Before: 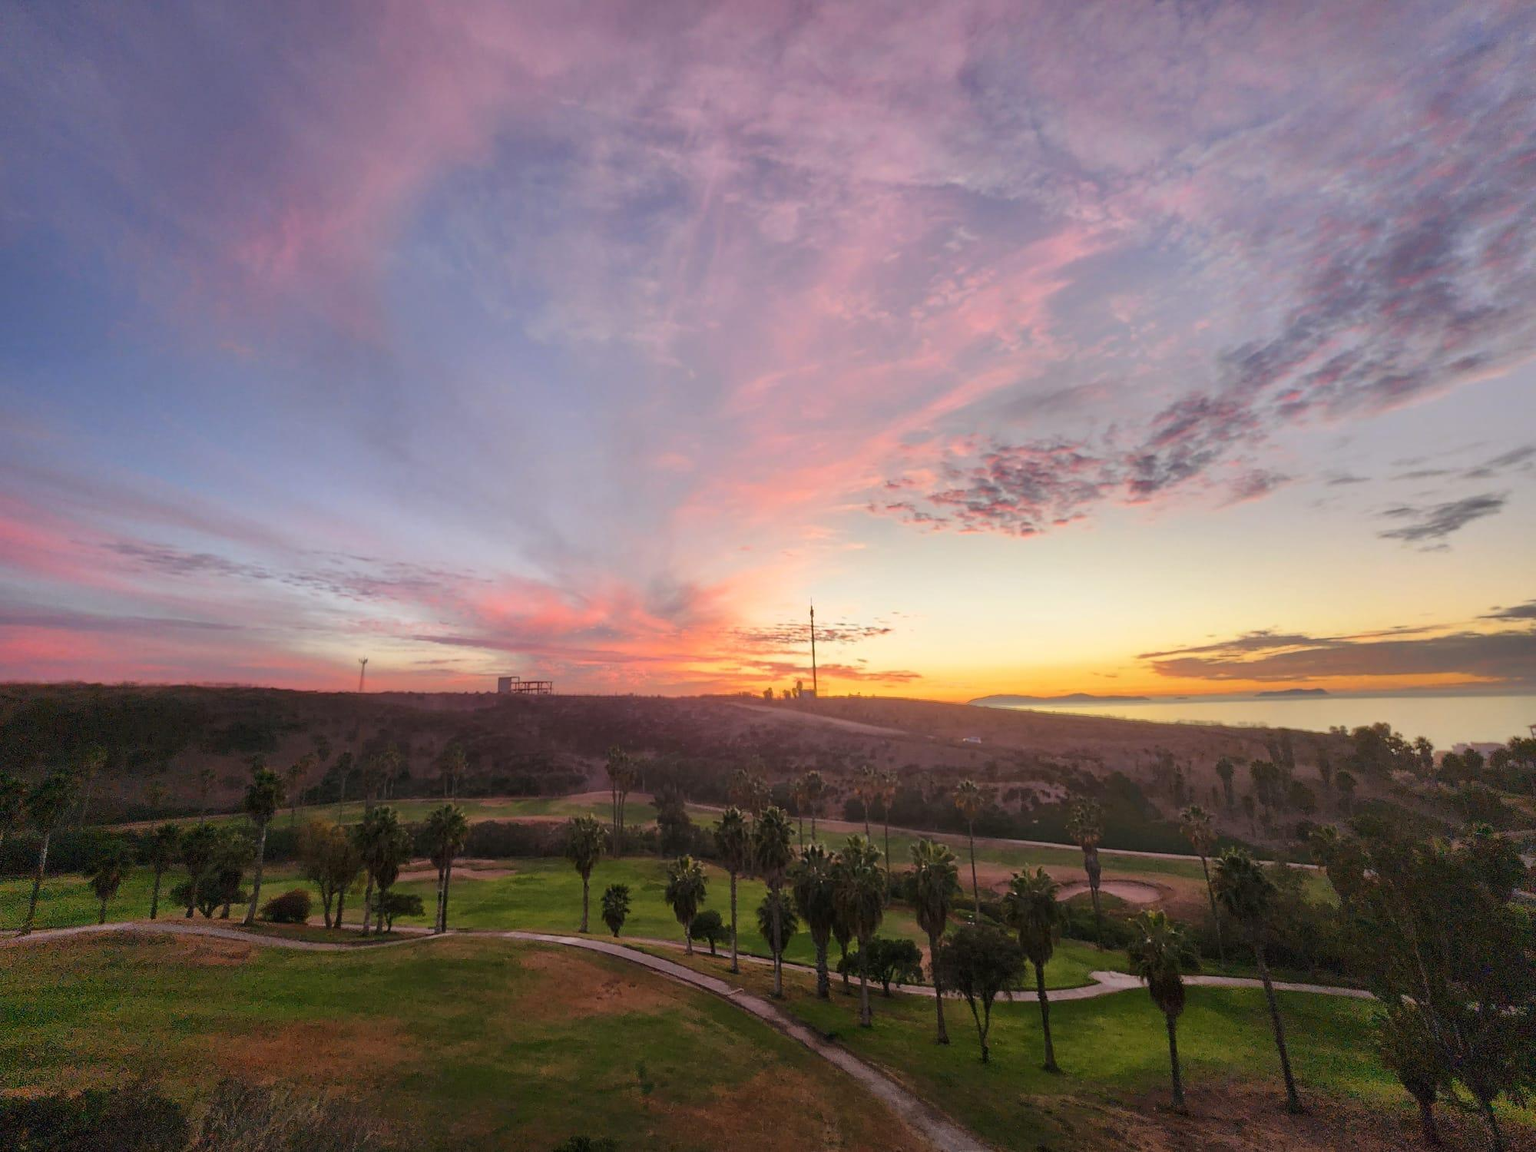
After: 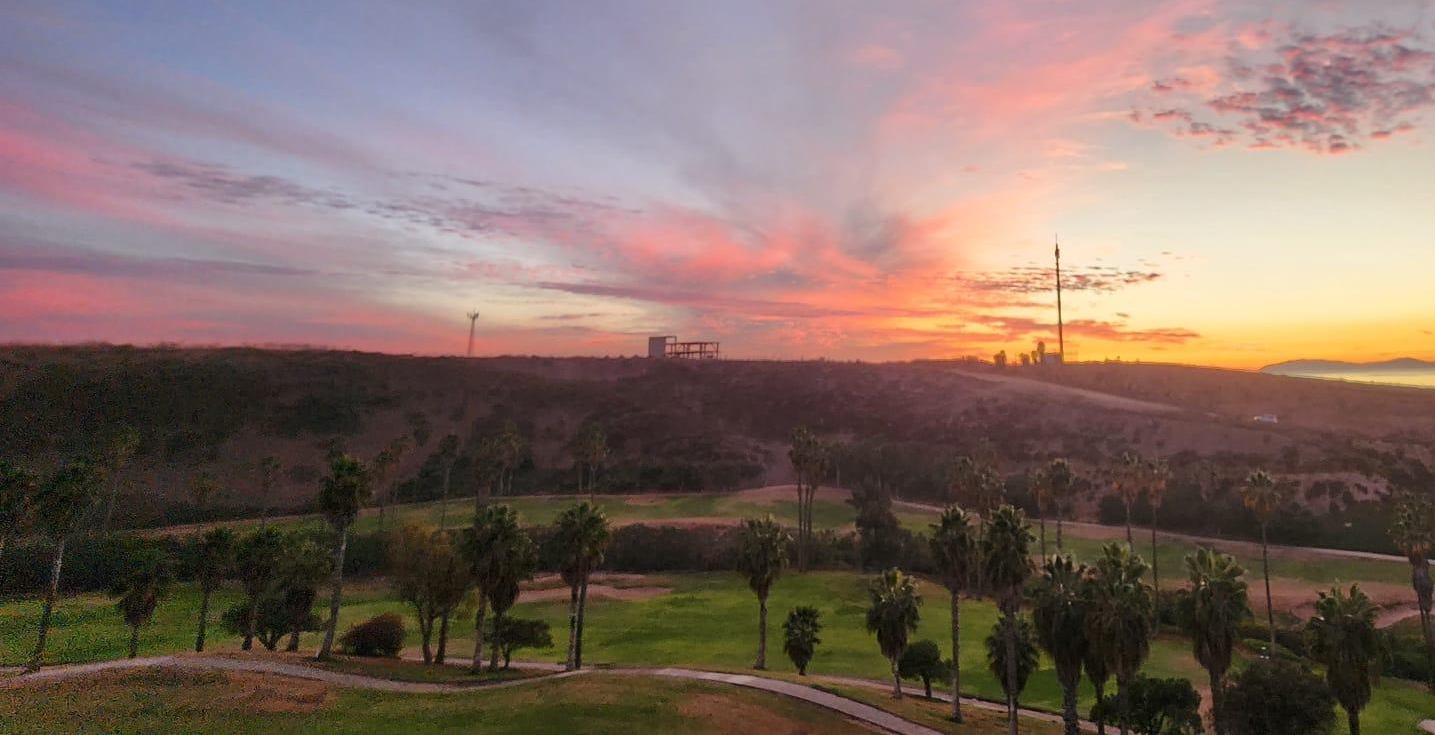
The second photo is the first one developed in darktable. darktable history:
crop: top 36.359%, right 28.208%, bottom 14.611%
